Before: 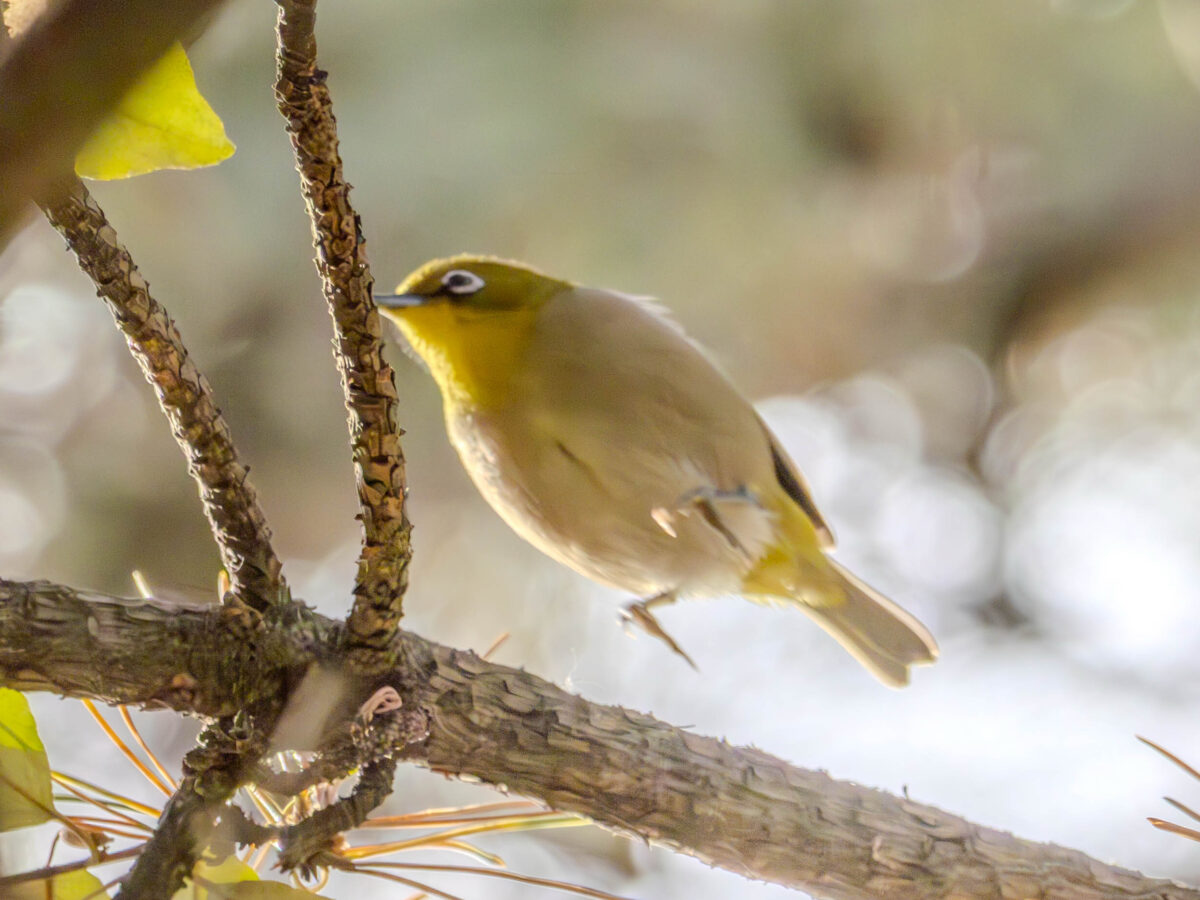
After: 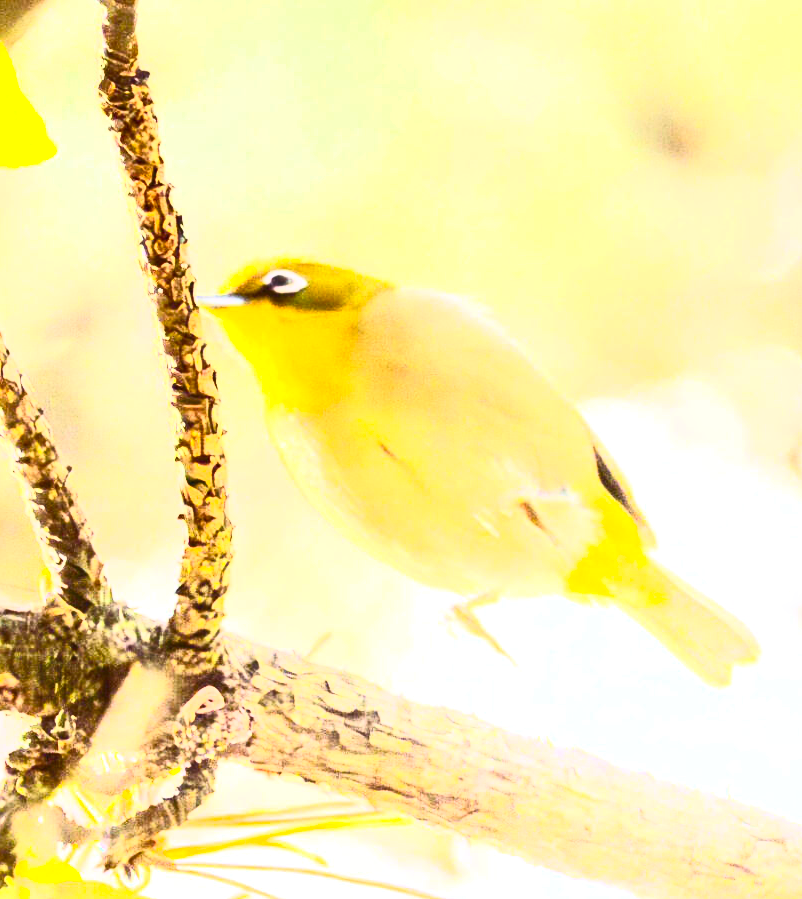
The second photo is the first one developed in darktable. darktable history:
crop and rotate: left 14.872%, right 18.283%
exposure: black level correction 0, exposure 1.199 EV, compensate highlight preservation false
contrast brightness saturation: contrast 0.816, brightness 0.585, saturation 0.591
